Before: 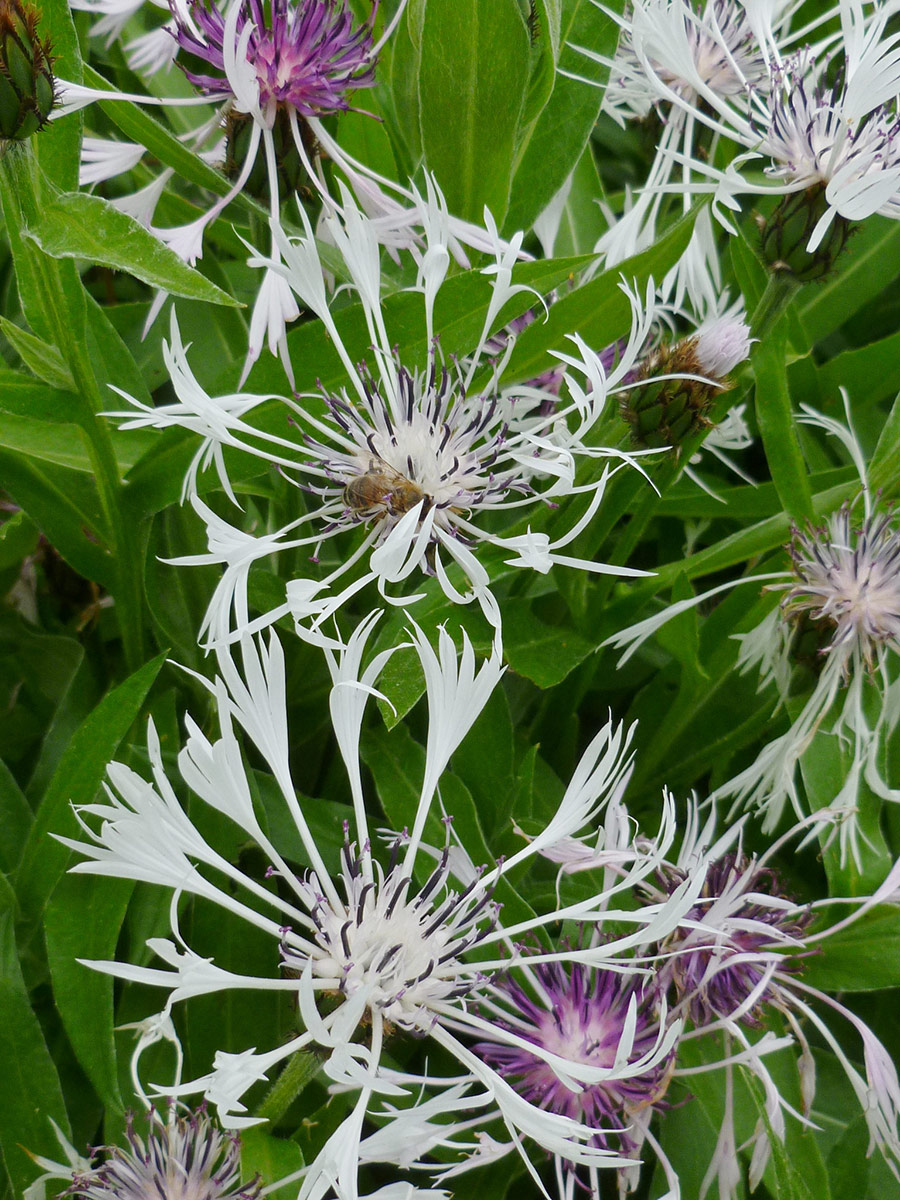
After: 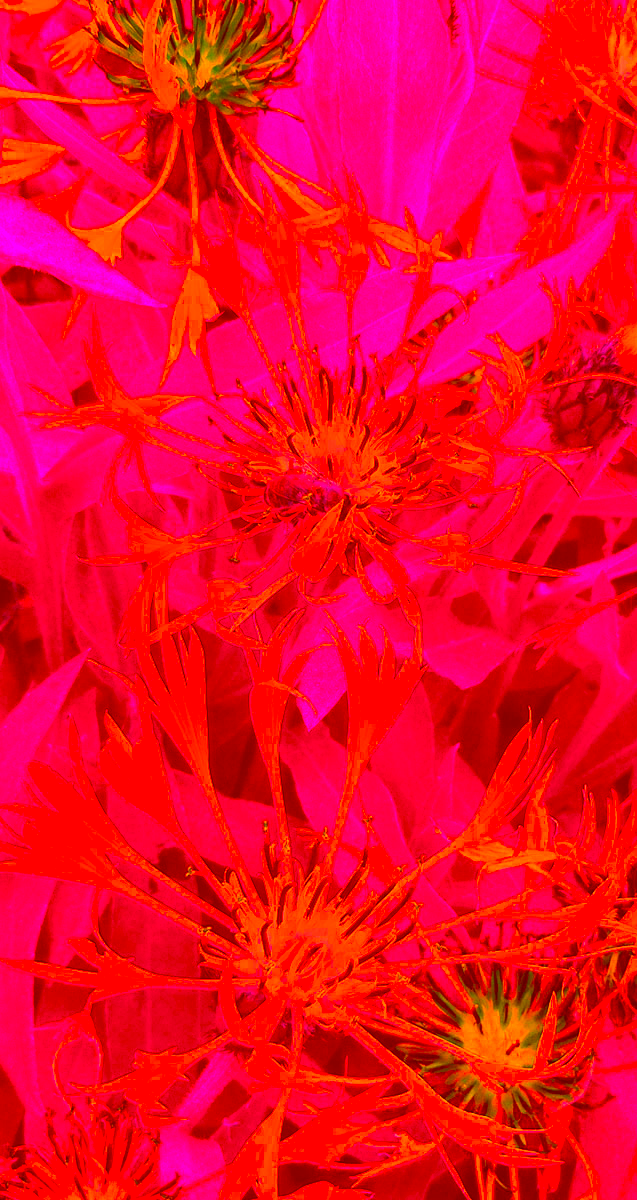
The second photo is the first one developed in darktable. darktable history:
color correction: highlights a* -39.24, highlights b* -39.21, shadows a* -39.64, shadows b* -39.88, saturation -2.97
tone curve: curves: ch0 [(0, 0) (0.003, 0.011) (0.011, 0.019) (0.025, 0.03) (0.044, 0.045) (0.069, 0.061) (0.1, 0.085) (0.136, 0.119) (0.177, 0.159) (0.224, 0.205) (0.277, 0.261) (0.335, 0.329) (0.399, 0.407) (0.468, 0.508) (0.543, 0.606) (0.623, 0.71) (0.709, 0.815) (0.801, 0.903) (0.898, 0.957) (1, 1)], color space Lab, independent channels
sharpen: radius 2.896, amount 0.852, threshold 47.212
crop and rotate: left 8.934%, right 20.195%
